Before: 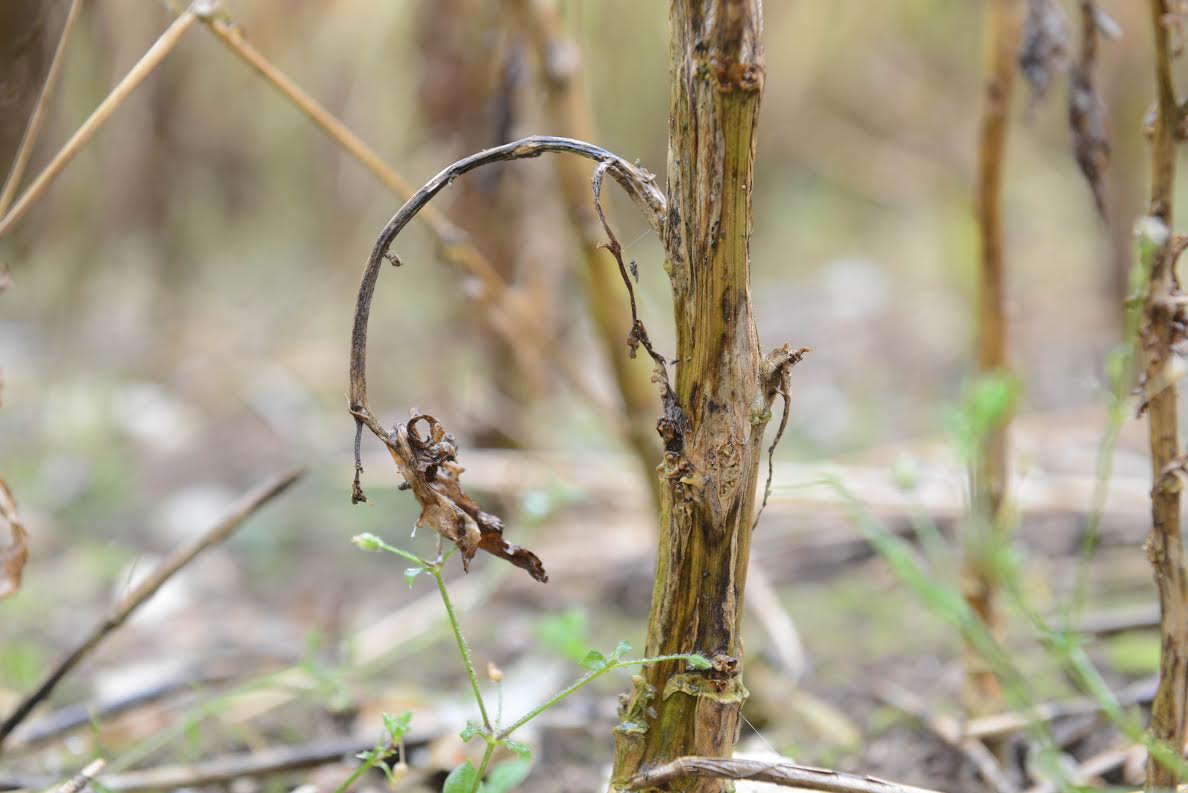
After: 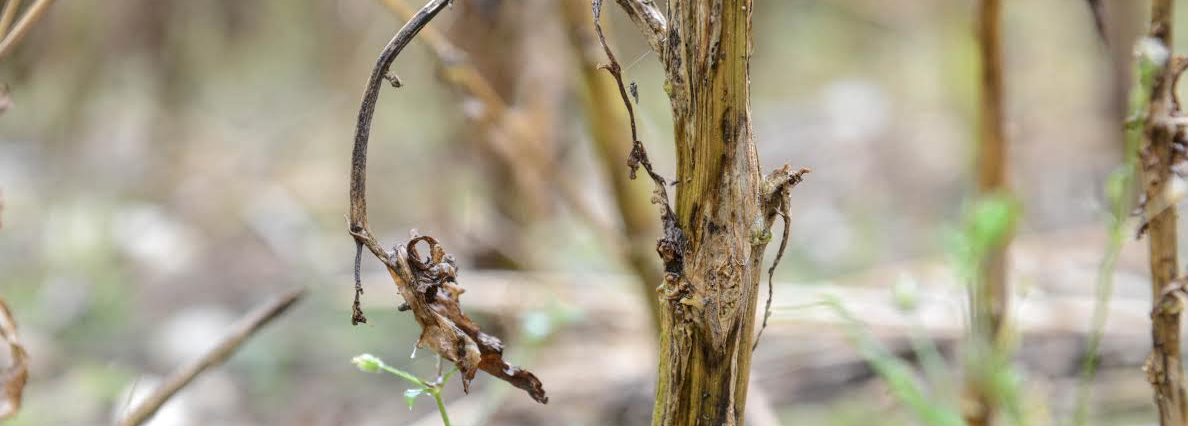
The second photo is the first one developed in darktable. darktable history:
crop and rotate: top 22.652%, bottom 23.598%
local contrast: on, module defaults
